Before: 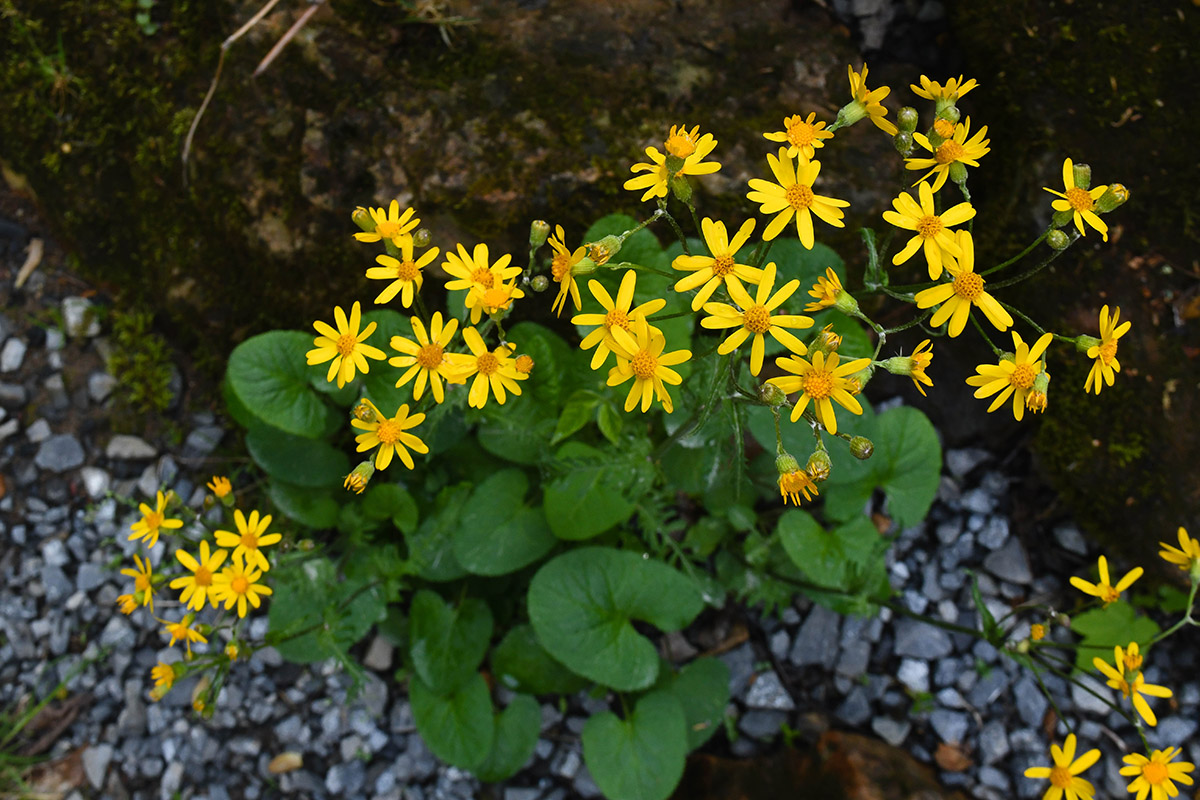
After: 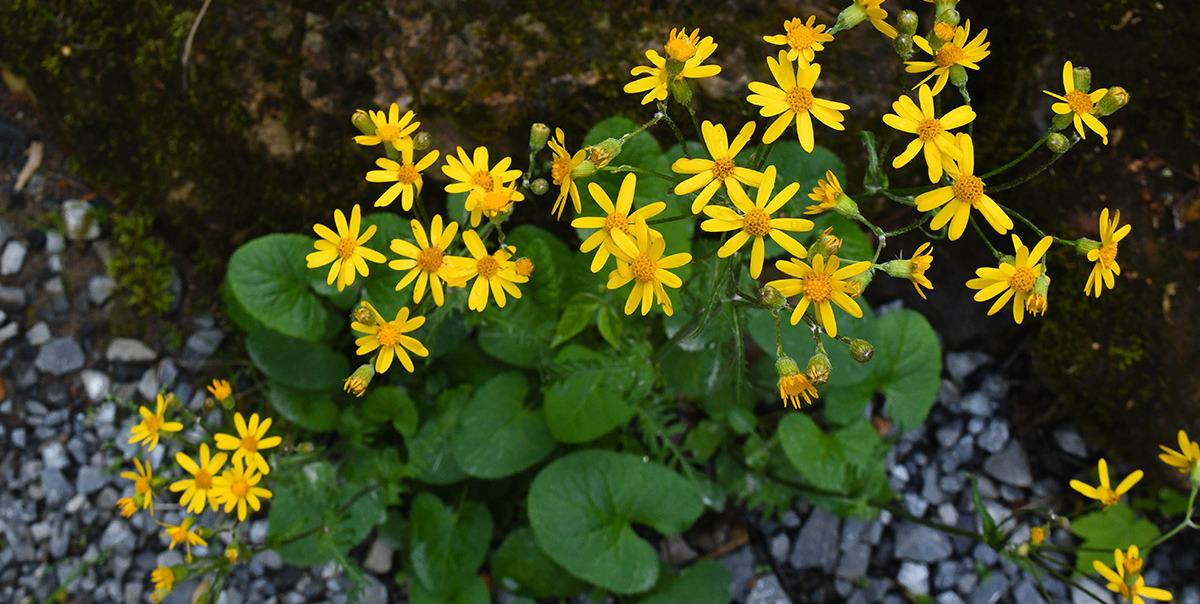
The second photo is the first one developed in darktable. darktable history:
crop and rotate: top 12.146%, bottom 12.303%
